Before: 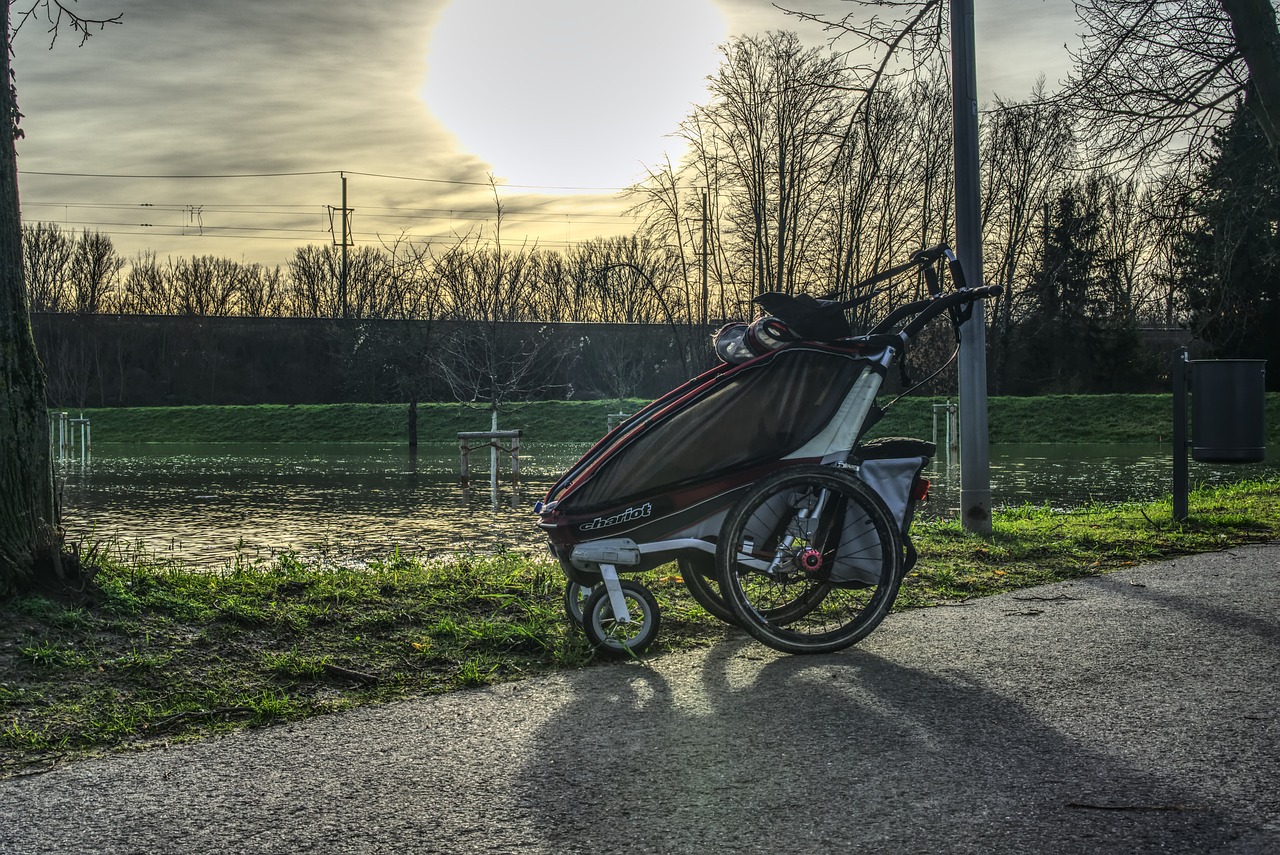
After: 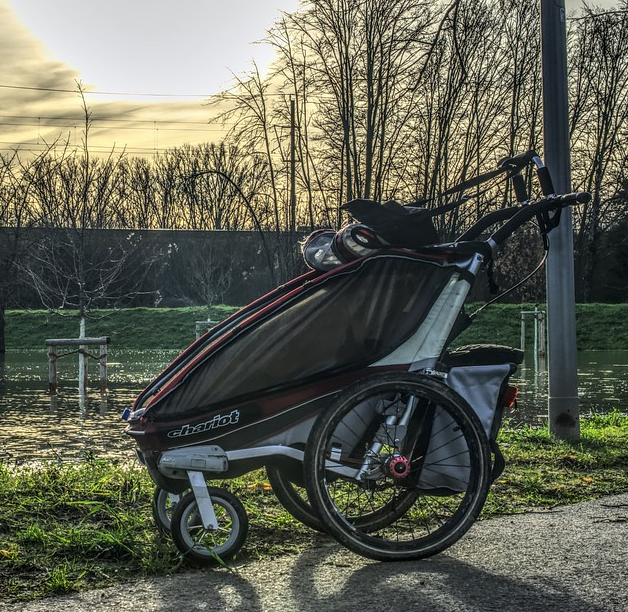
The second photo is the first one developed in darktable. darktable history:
crop: left 32.233%, top 10.951%, right 18.695%, bottom 17.39%
local contrast: on, module defaults
